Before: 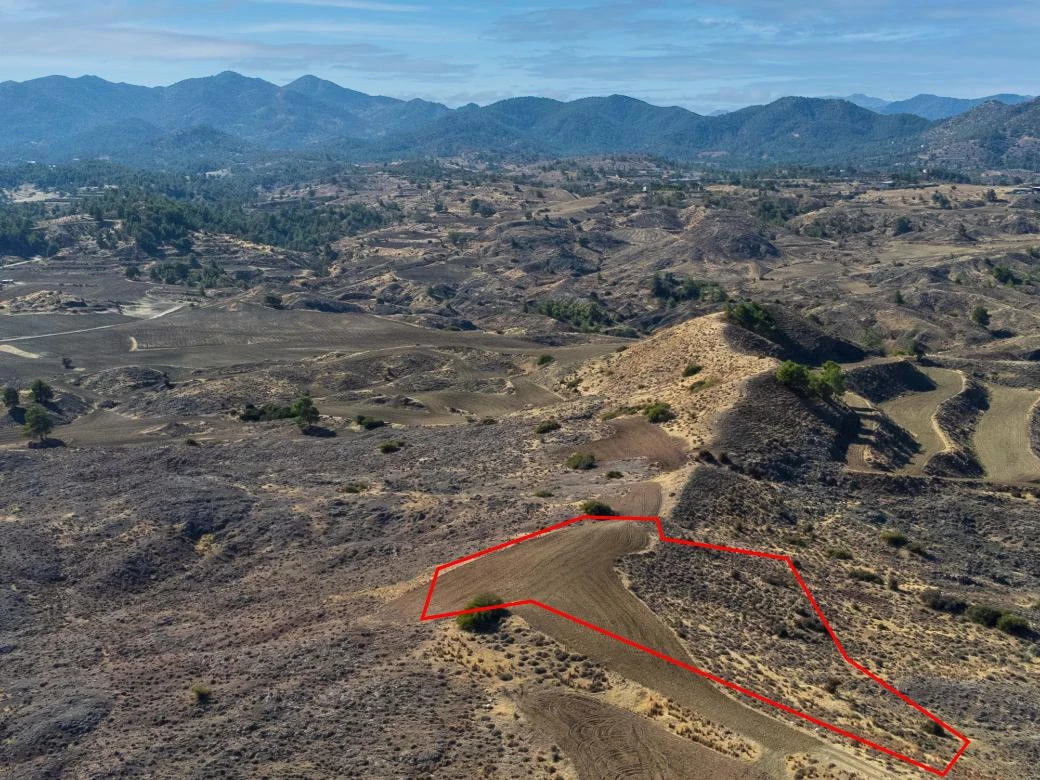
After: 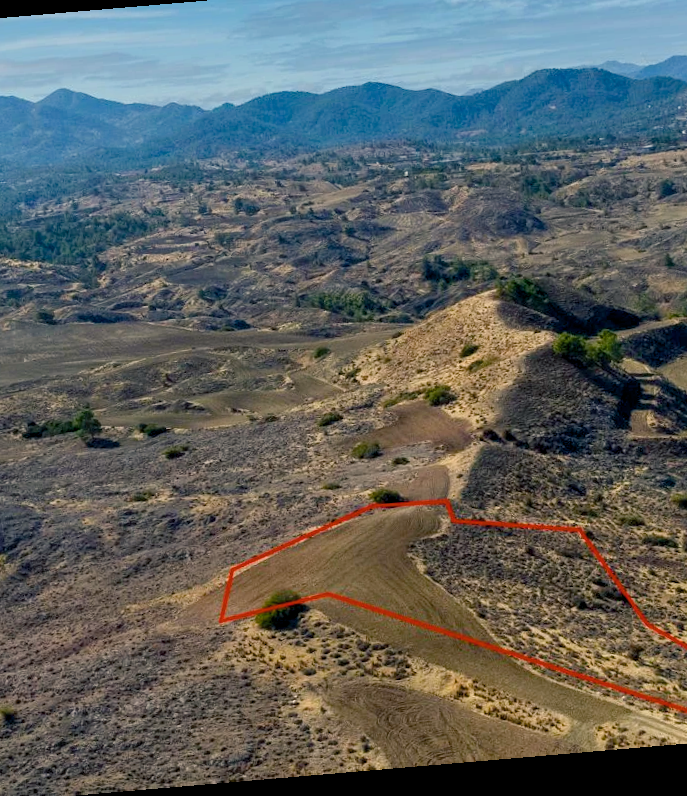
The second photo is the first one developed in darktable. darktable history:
color balance rgb: shadows lift › chroma 3%, shadows lift › hue 240.84°, highlights gain › chroma 3%, highlights gain › hue 73.2°, global offset › luminance -0.5%, perceptual saturation grading › global saturation 20%, perceptual saturation grading › highlights -25%, perceptual saturation grading › shadows 50%, global vibrance 25.26%
crop and rotate: left 22.918%, top 5.629%, right 14.711%, bottom 2.247%
rotate and perspective: rotation -4.86°, automatic cropping off
color correction: saturation 0.8
